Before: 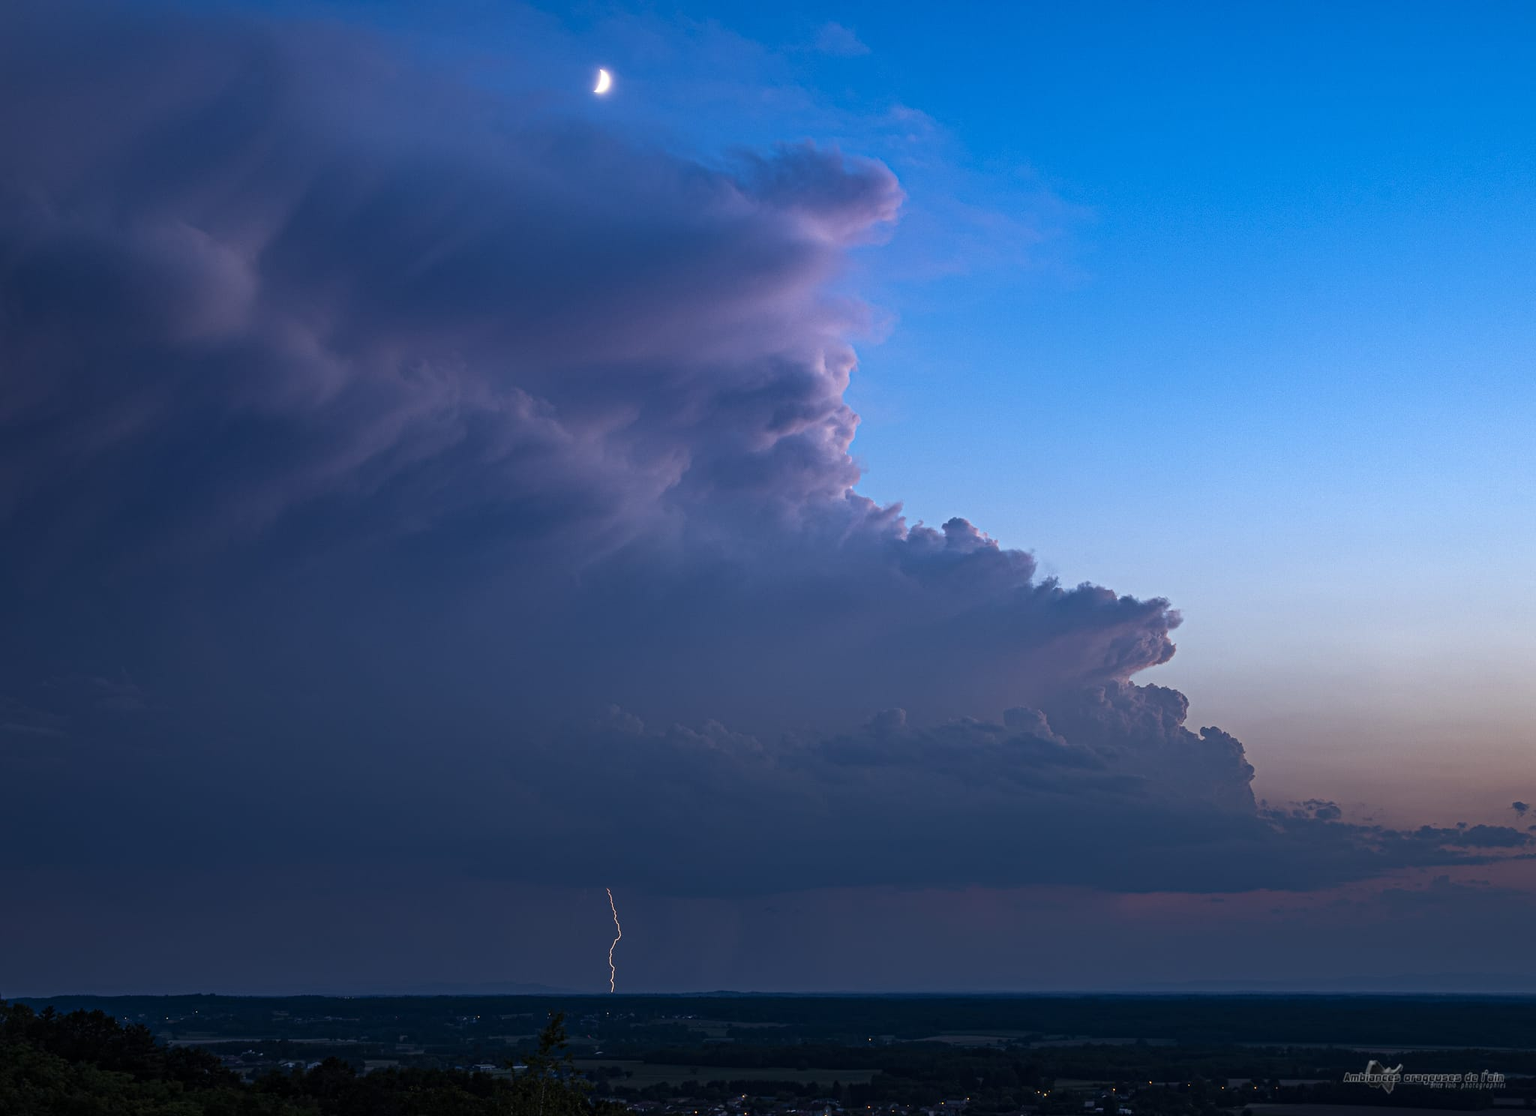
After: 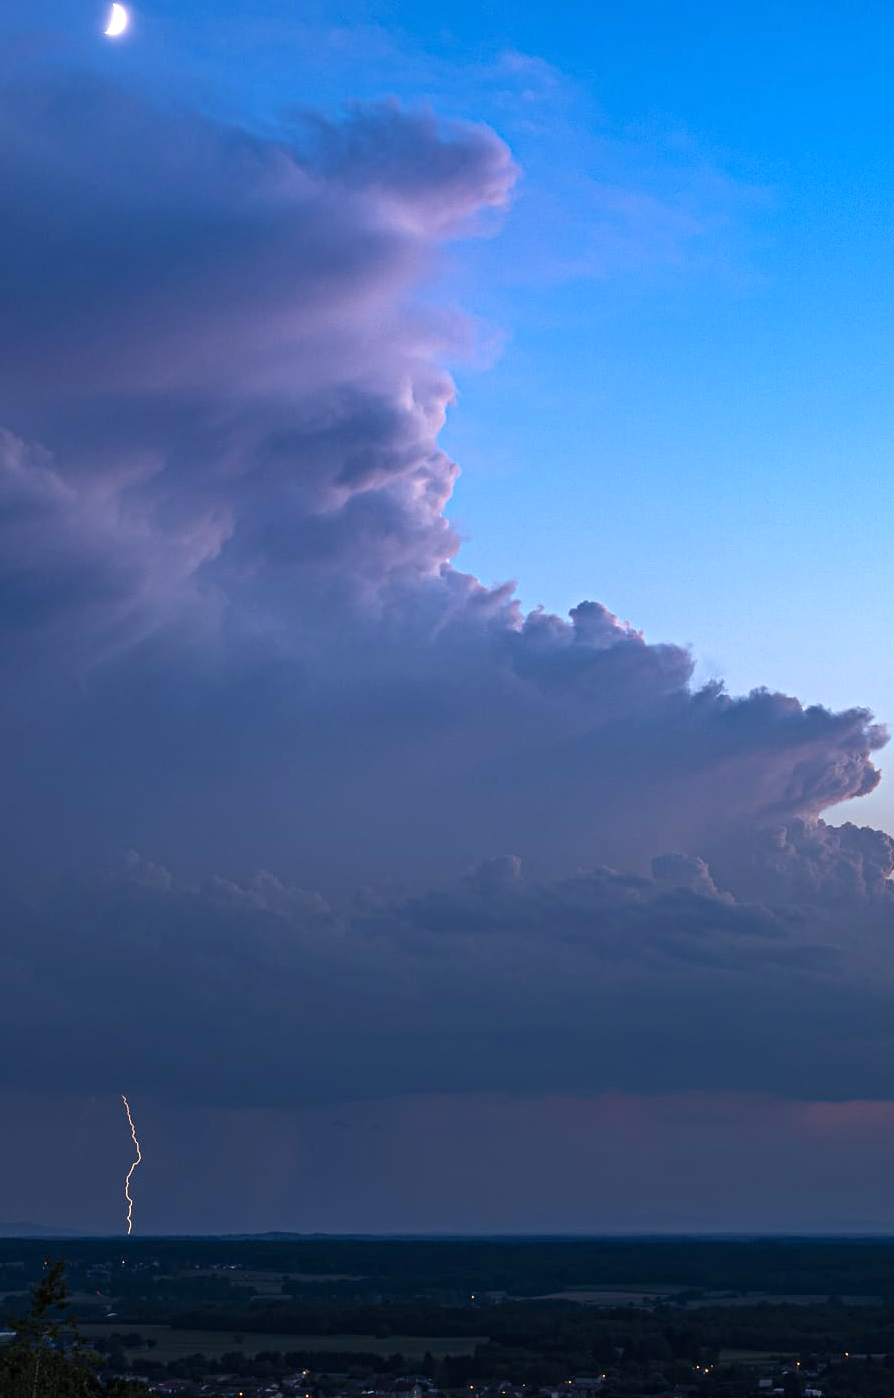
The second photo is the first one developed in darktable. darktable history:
exposure: exposure 0.403 EV, compensate highlight preservation false
crop: left 33.549%, top 6.026%, right 22.77%
